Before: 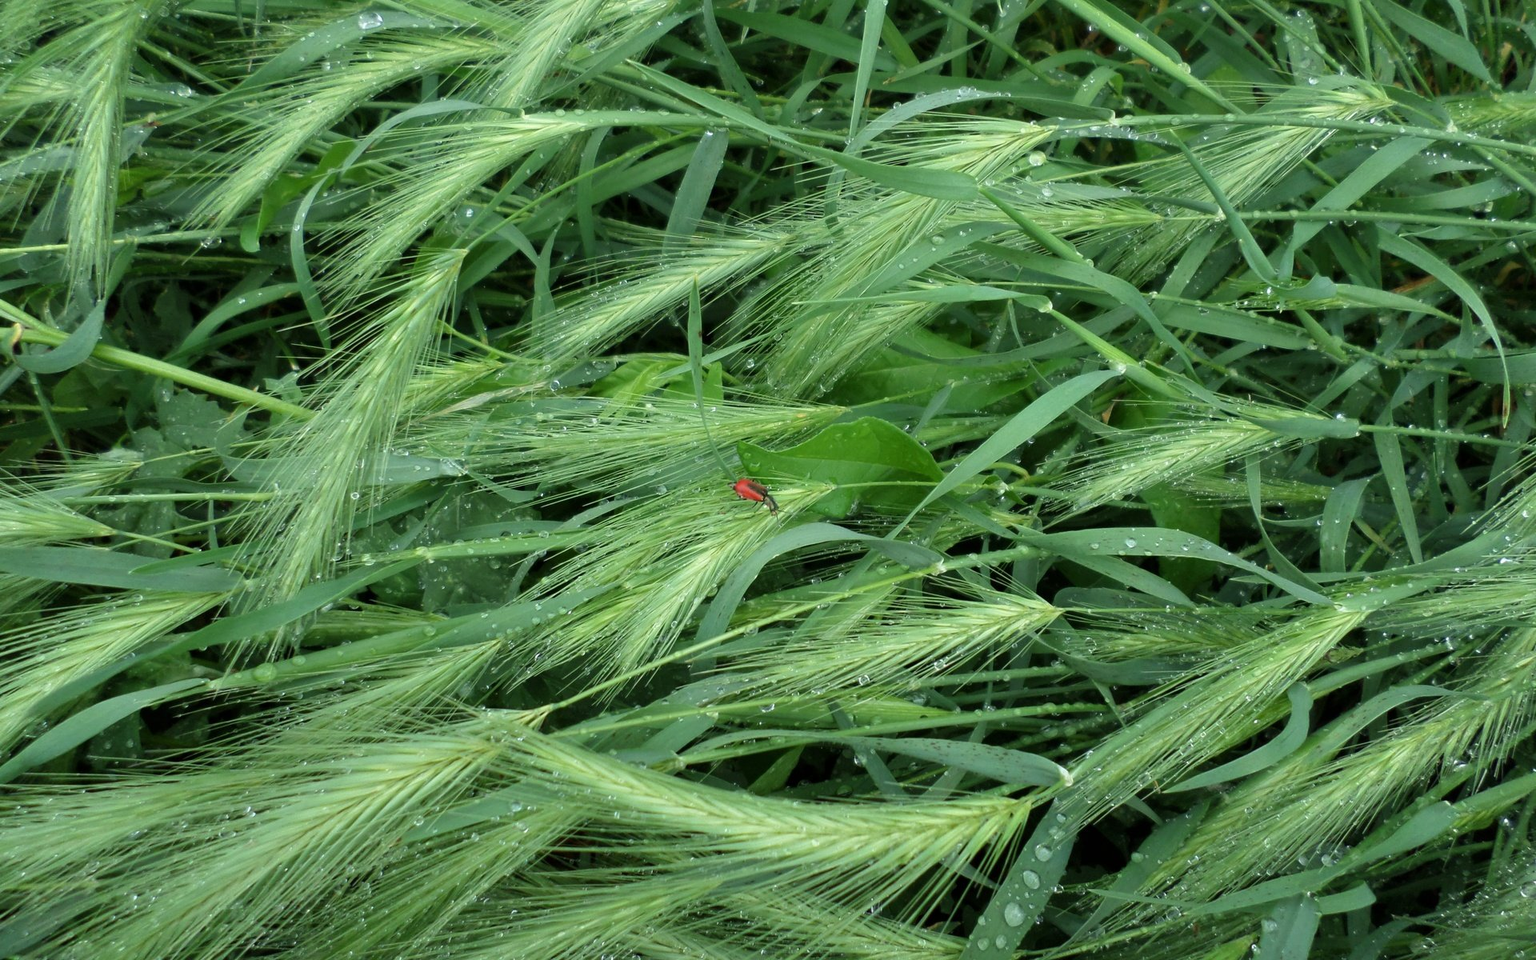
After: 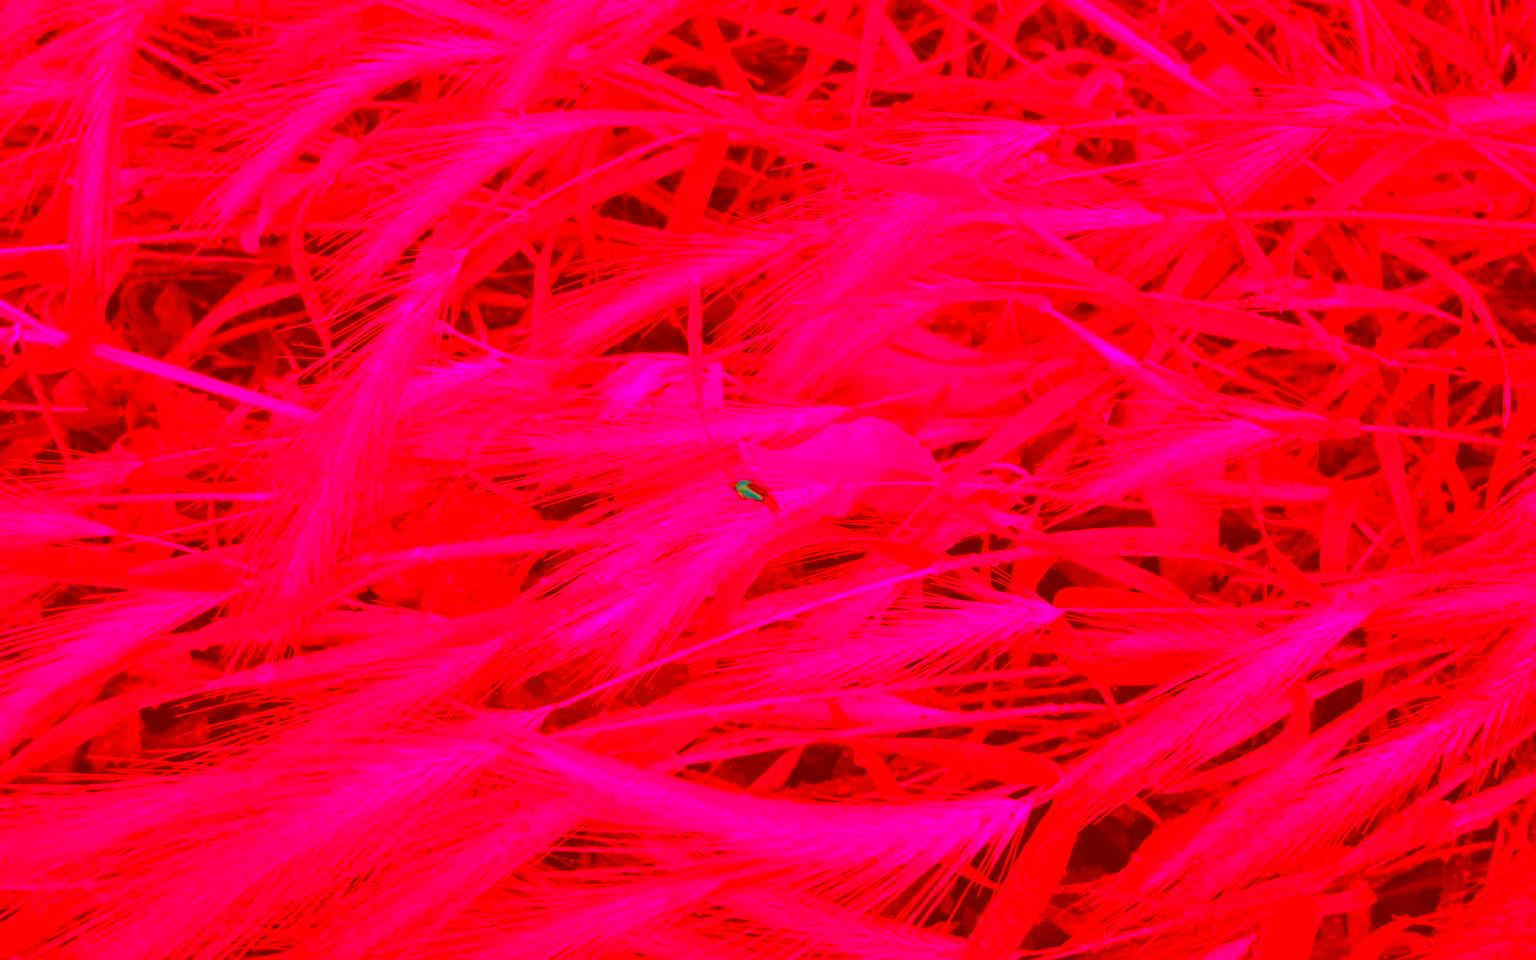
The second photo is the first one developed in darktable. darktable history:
color correction: highlights a* -39.52, highlights b* -39.83, shadows a* -39.89, shadows b* -39.42, saturation -2.97
